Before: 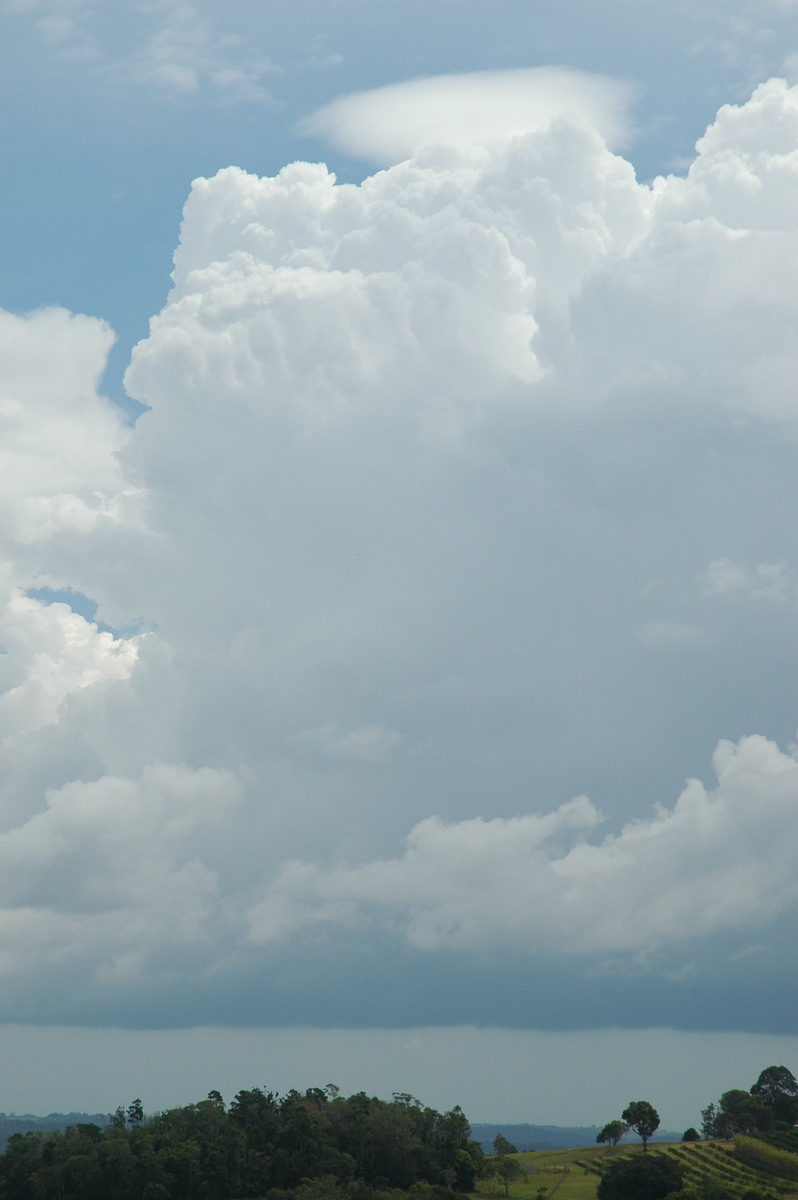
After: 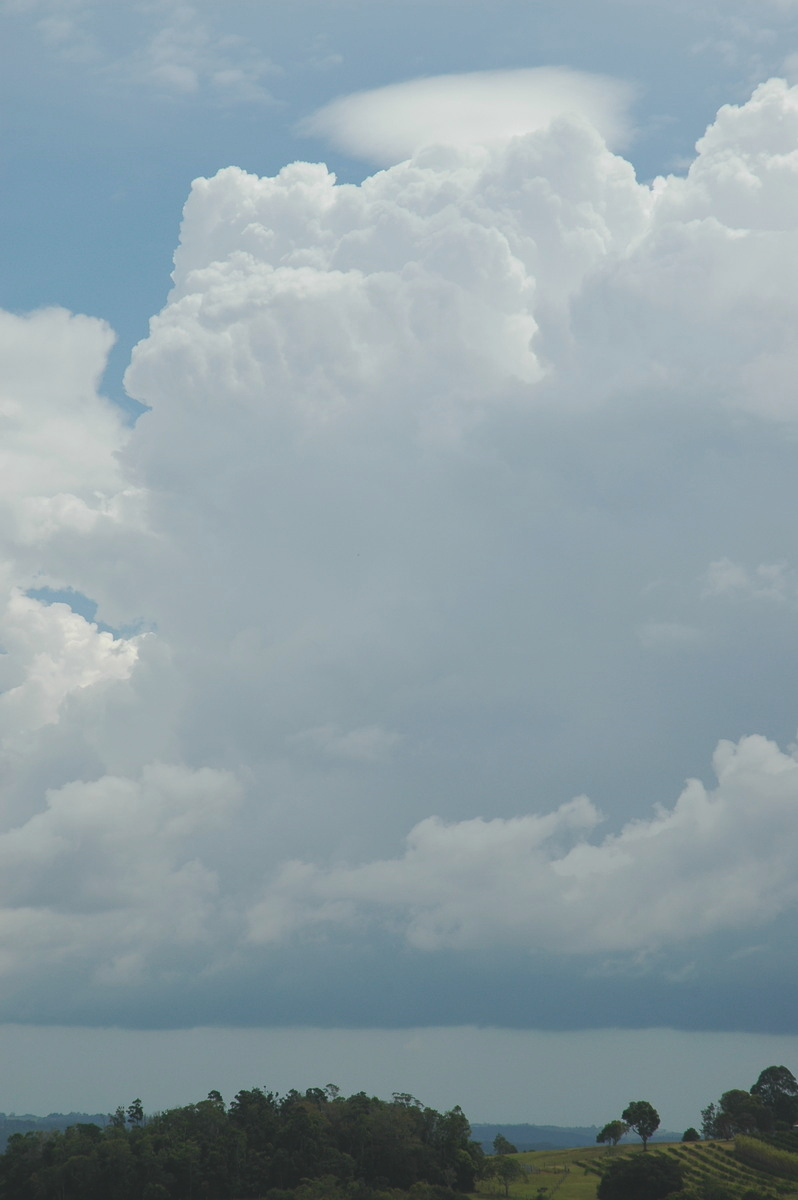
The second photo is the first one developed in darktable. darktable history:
tone equalizer: edges refinement/feathering 500, mask exposure compensation -1.57 EV, preserve details no
exposure: black level correction -0.014, exposure -0.196 EV, compensate exposure bias true, compensate highlight preservation false
